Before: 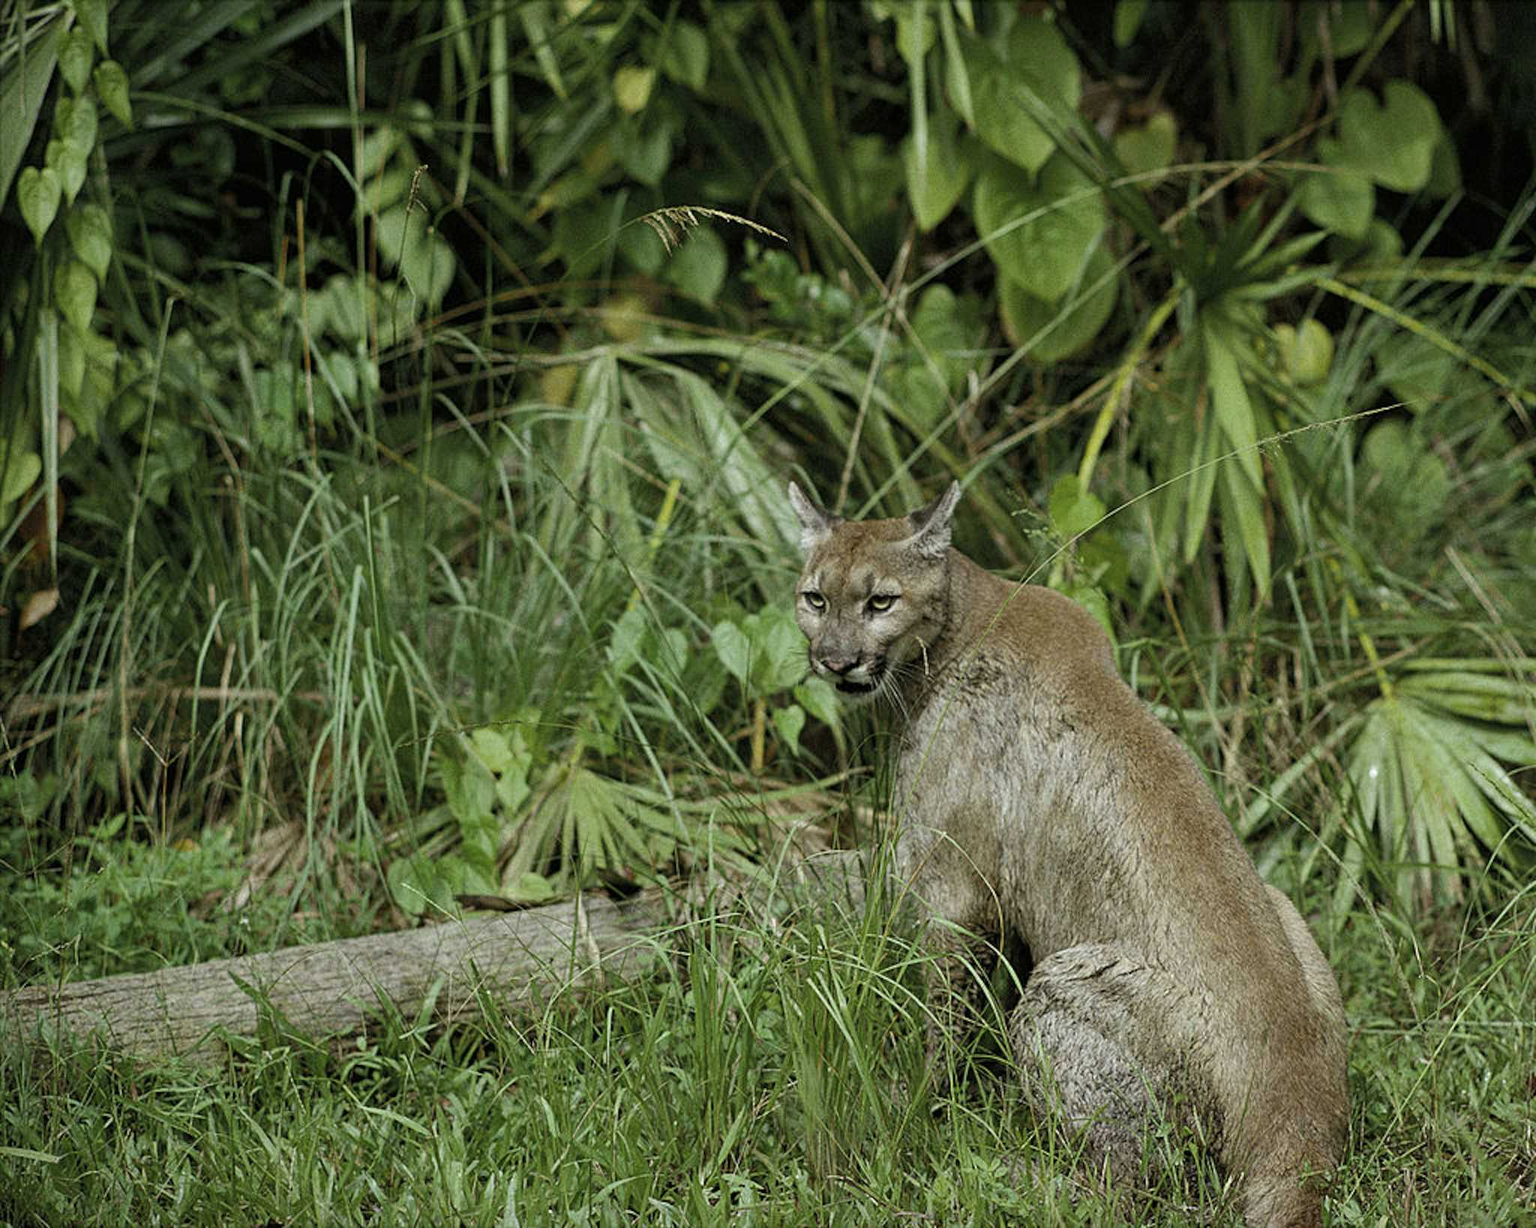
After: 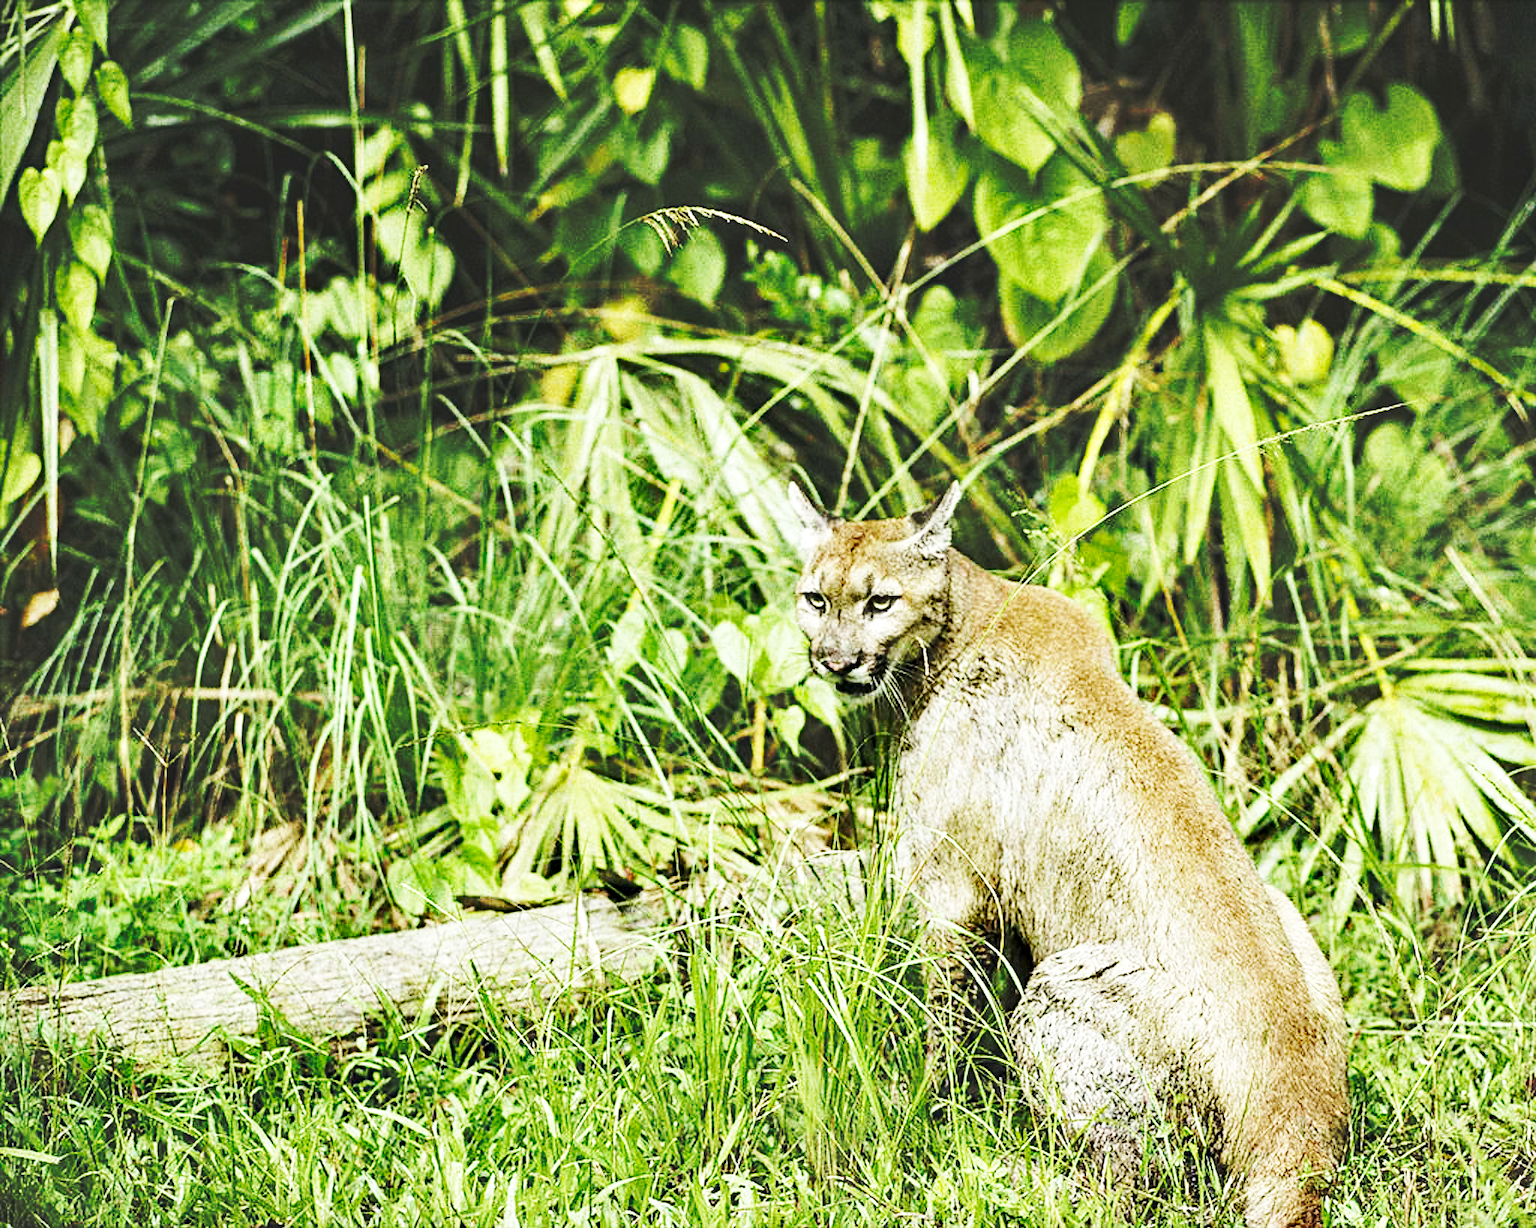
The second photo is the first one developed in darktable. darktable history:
base curve: curves: ch0 [(0, 0.015) (0.085, 0.116) (0.134, 0.298) (0.19, 0.545) (0.296, 0.764) (0.599, 0.982) (1, 1)], fusion 1, preserve colors none
